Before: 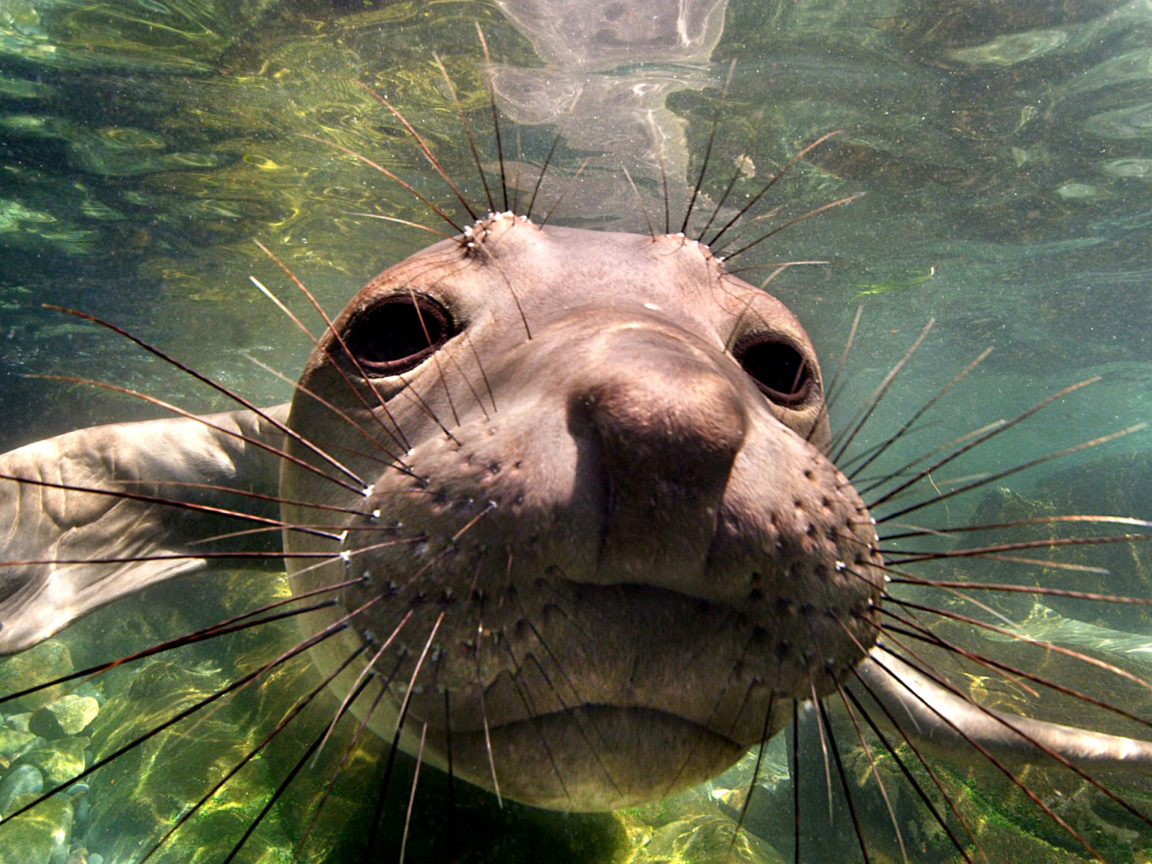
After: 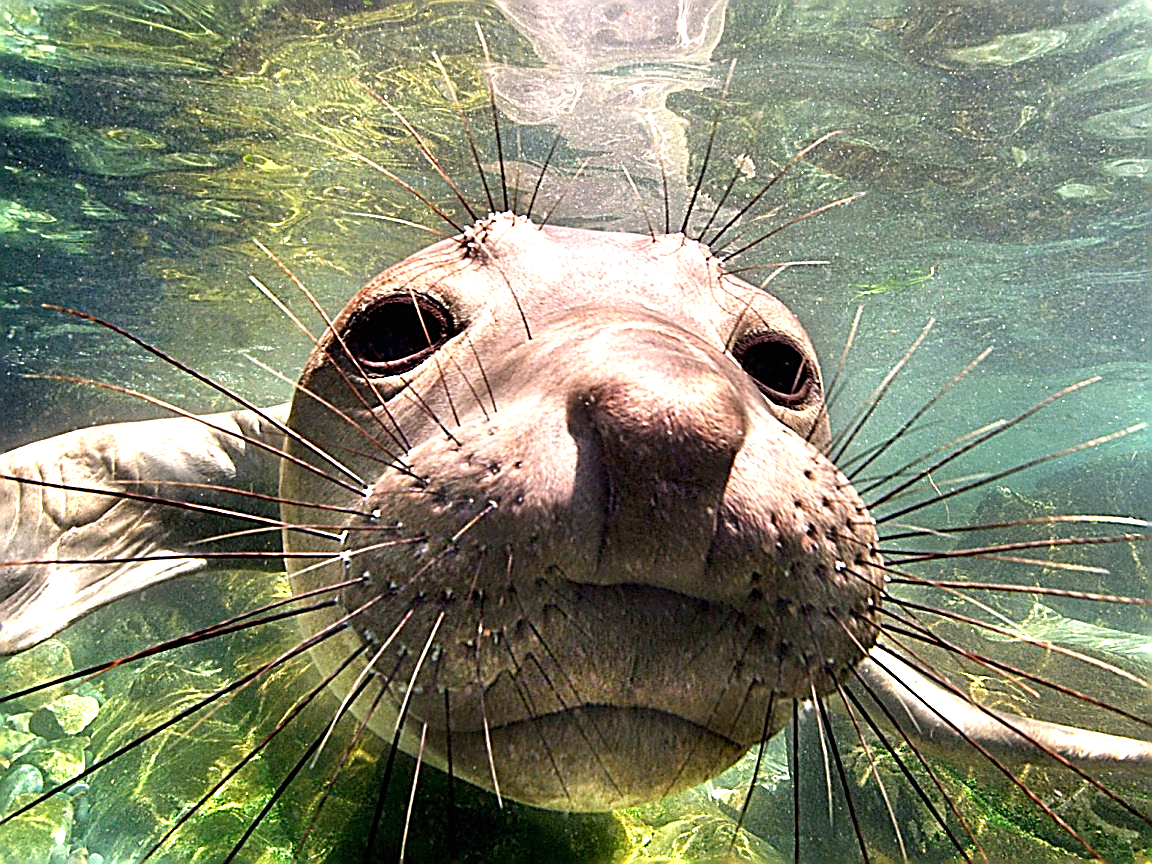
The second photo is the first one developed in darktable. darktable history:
sharpen: amount 1.861
exposure: black level correction 0, exposure 0.9 EV, compensate exposure bias true, compensate highlight preservation false
